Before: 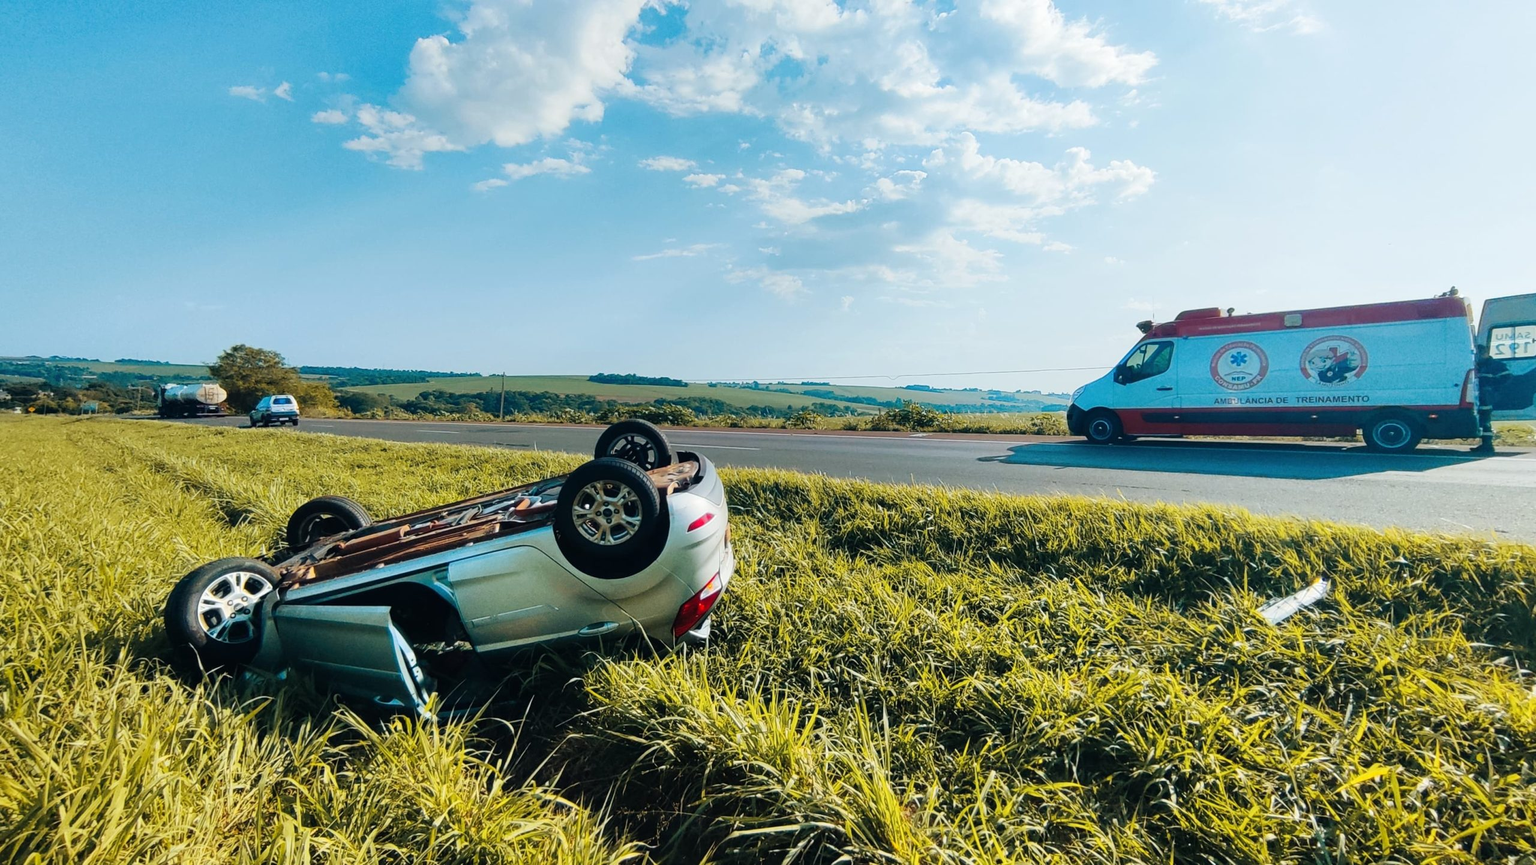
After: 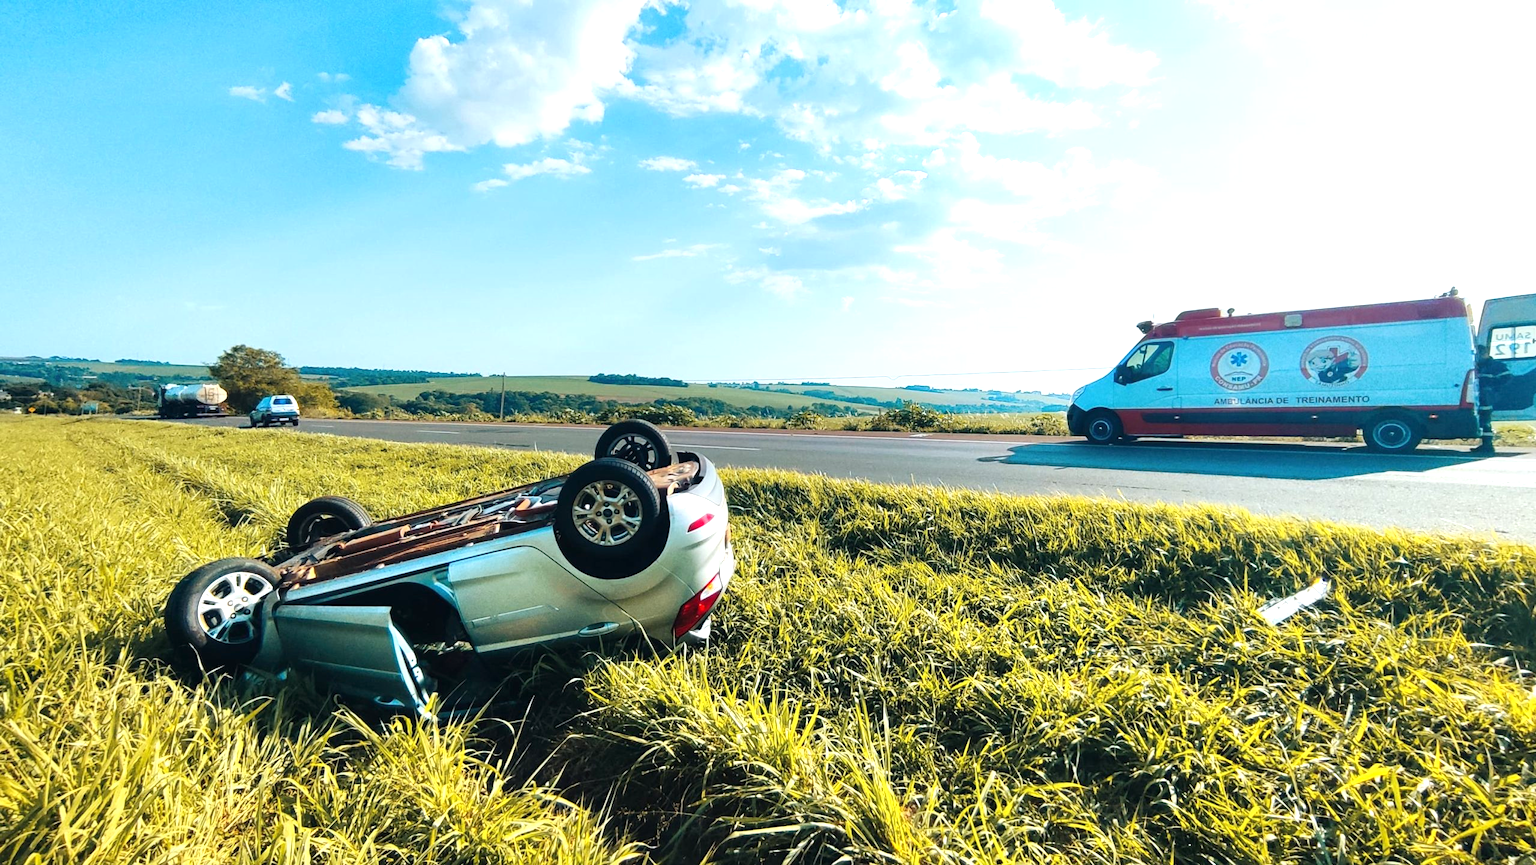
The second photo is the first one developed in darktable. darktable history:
exposure: exposure 0.647 EV, compensate highlight preservation false
